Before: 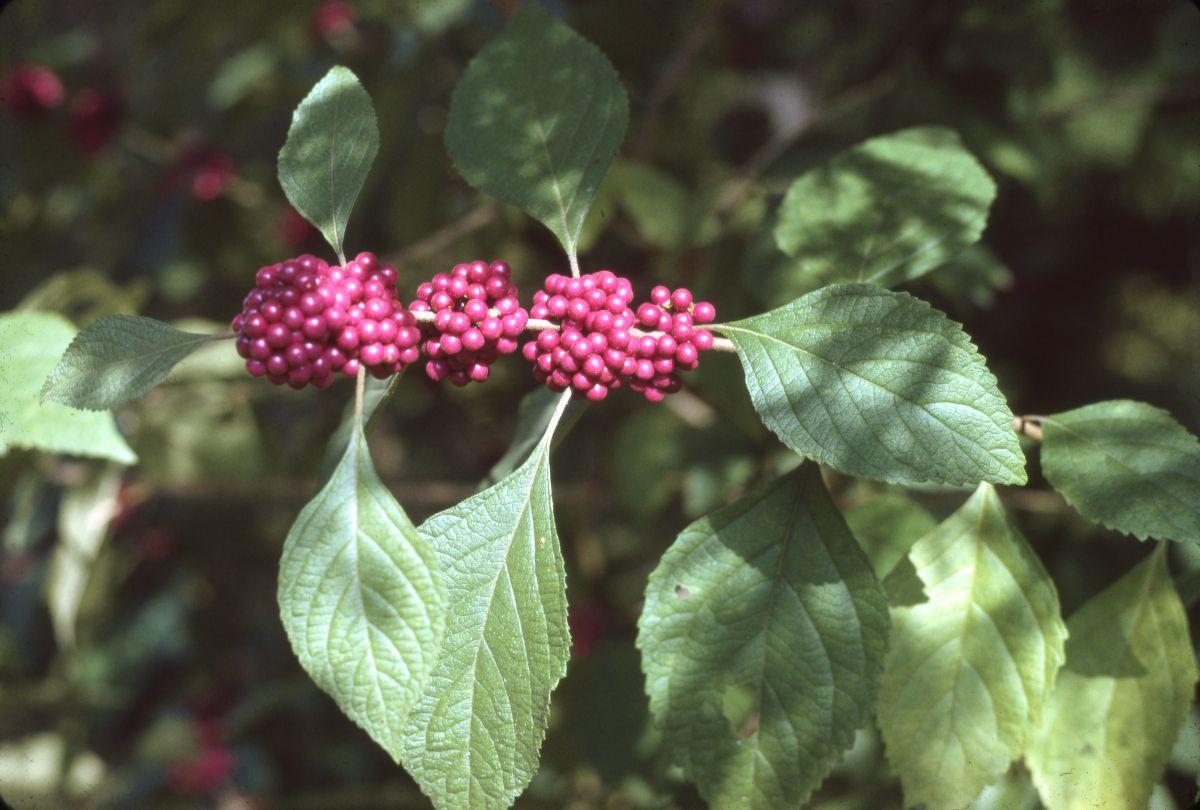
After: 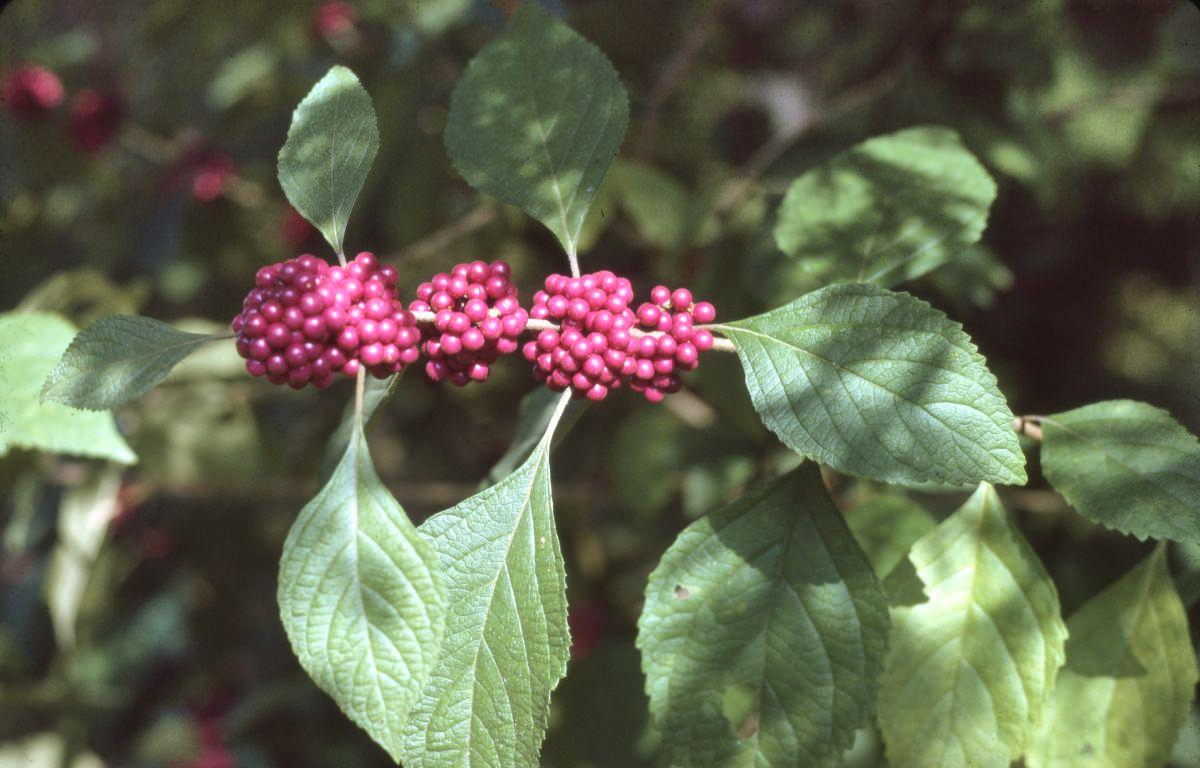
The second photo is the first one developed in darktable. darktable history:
shadows and highlights: low approximation 0.01, soften with gaussian
crop and rotate: top 0%, bottom 5.097%
